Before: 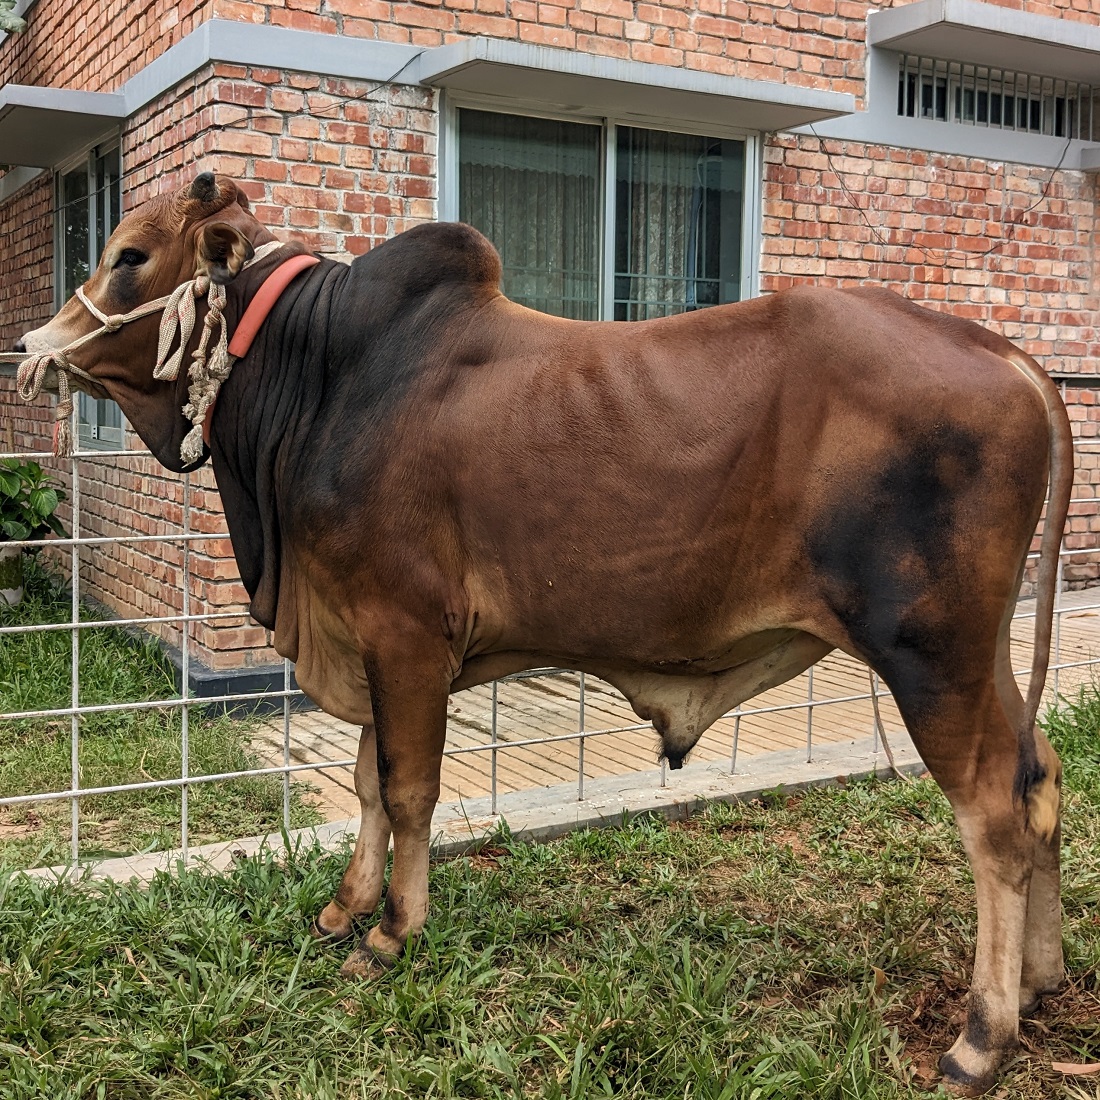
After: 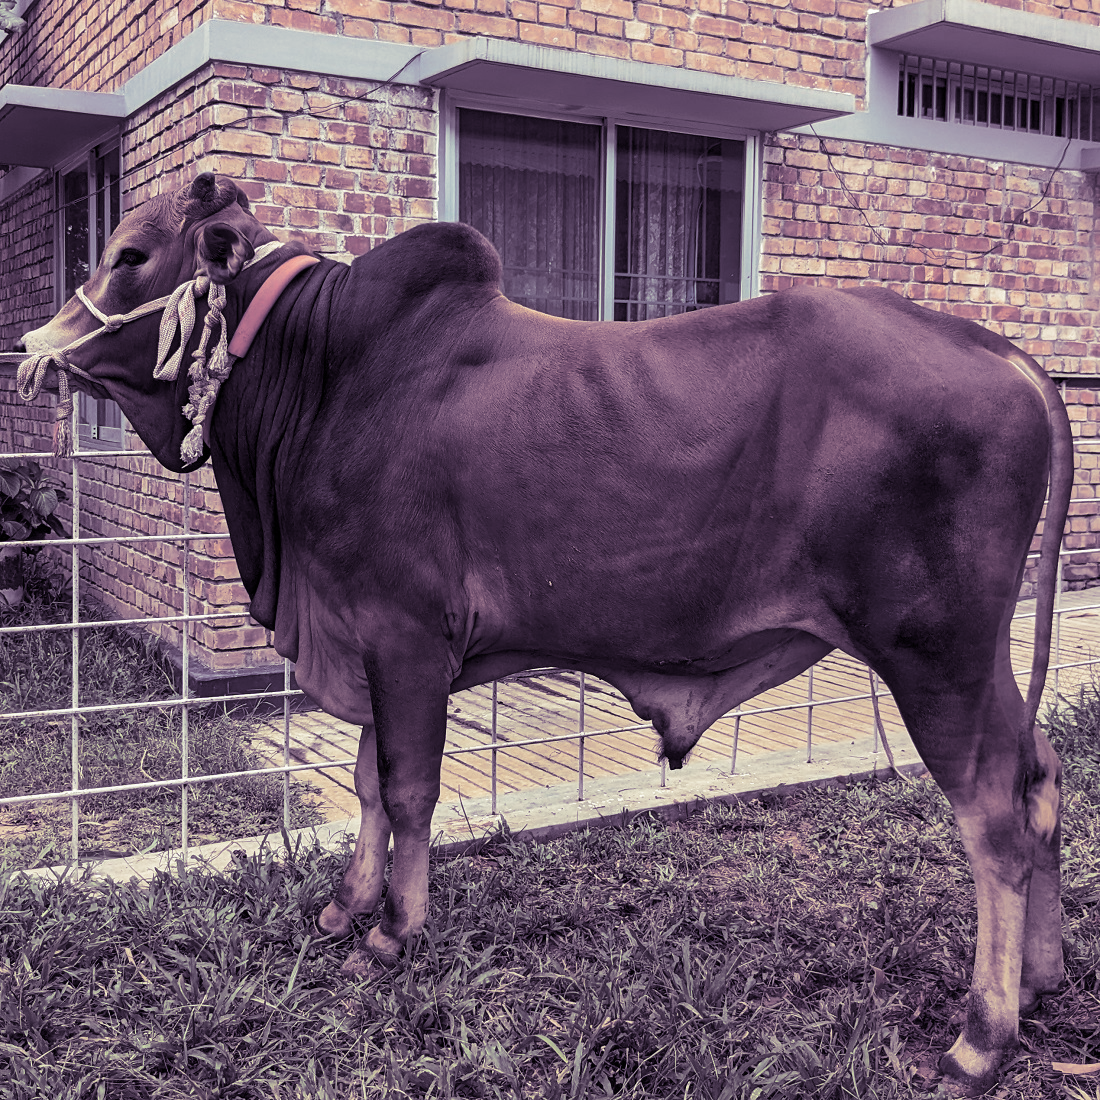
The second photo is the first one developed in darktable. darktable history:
color balance: input saturation 80.07%
split-toning: shadows › hue 266.4°, shadows › saturation 0.4, highlights › hue 61.2°, highlights › saturation 0.3, compress 0%
